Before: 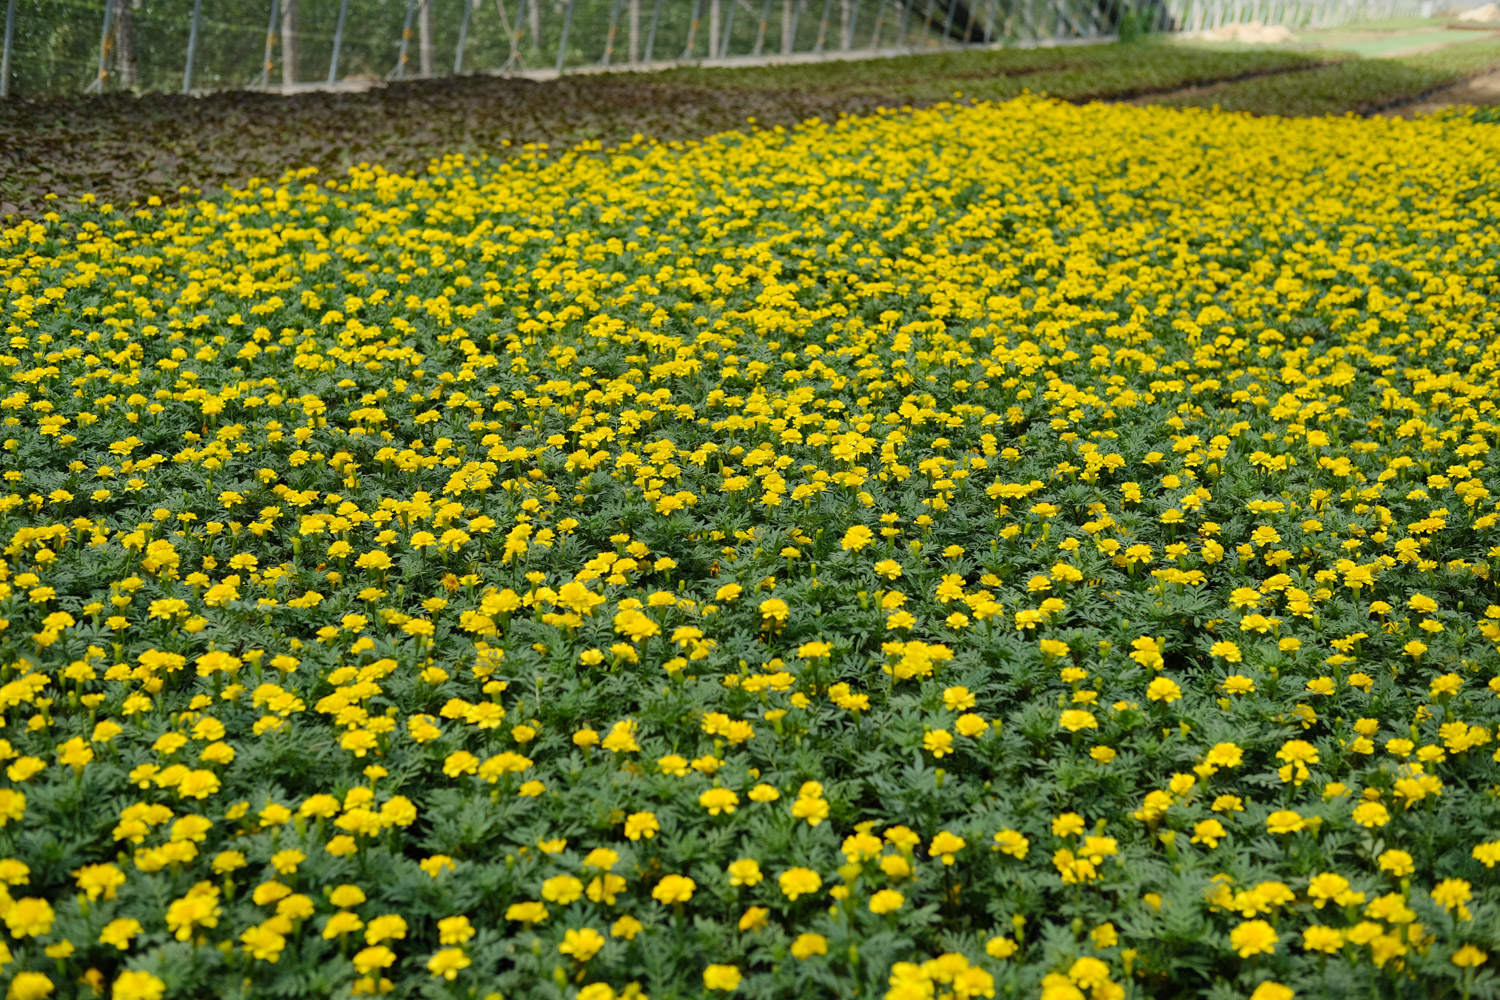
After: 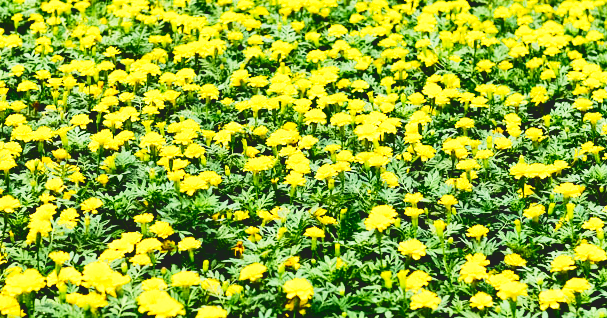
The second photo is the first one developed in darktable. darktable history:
crop: left 31.782%, top 32.093%, right 27.742%, bottom 36.009%
base curve: curves: ch0 [(0, 0) (0.007, 0.004) (0.027, 0.03) (0.046, 0.07) (0.207, 0.54) (0.442, 0.872) (0.673, 0.972) (1, 1)], exposure shift 0.01, preserve colors none
color balance rgb: shadows lift › luminance -9.202%, perceptual saturation grading › global saturation -1.966%, perceptual saturation grading › highlights -7.994%, perceptual saturation grading › mid-tones 8.689%, perceptual saturation grading › shadows 3.997%, global vibrance 30.169%, contrast 9.628%
tone curve: curves: ch0 [(0, 0) (0.003, 0.117) (0.011, 0.118) (0.025, 0.123) (0.044, 0.13) (0.069, 0.137) (0.1, 0.149) (0.136, 0.157) (0.177, 0.184) (0.224, 0.217) (0.277, 0.257) (0.335, 0.324) (0.399, 0.406) (0.468, 0.511) (0.543, 0.609) (0.623, 0.712) (0.709, 0.8) (0.801, 0.877) (0.898, 0.938) (1, 1)], color space Lab, independent channels, preserve colors none
